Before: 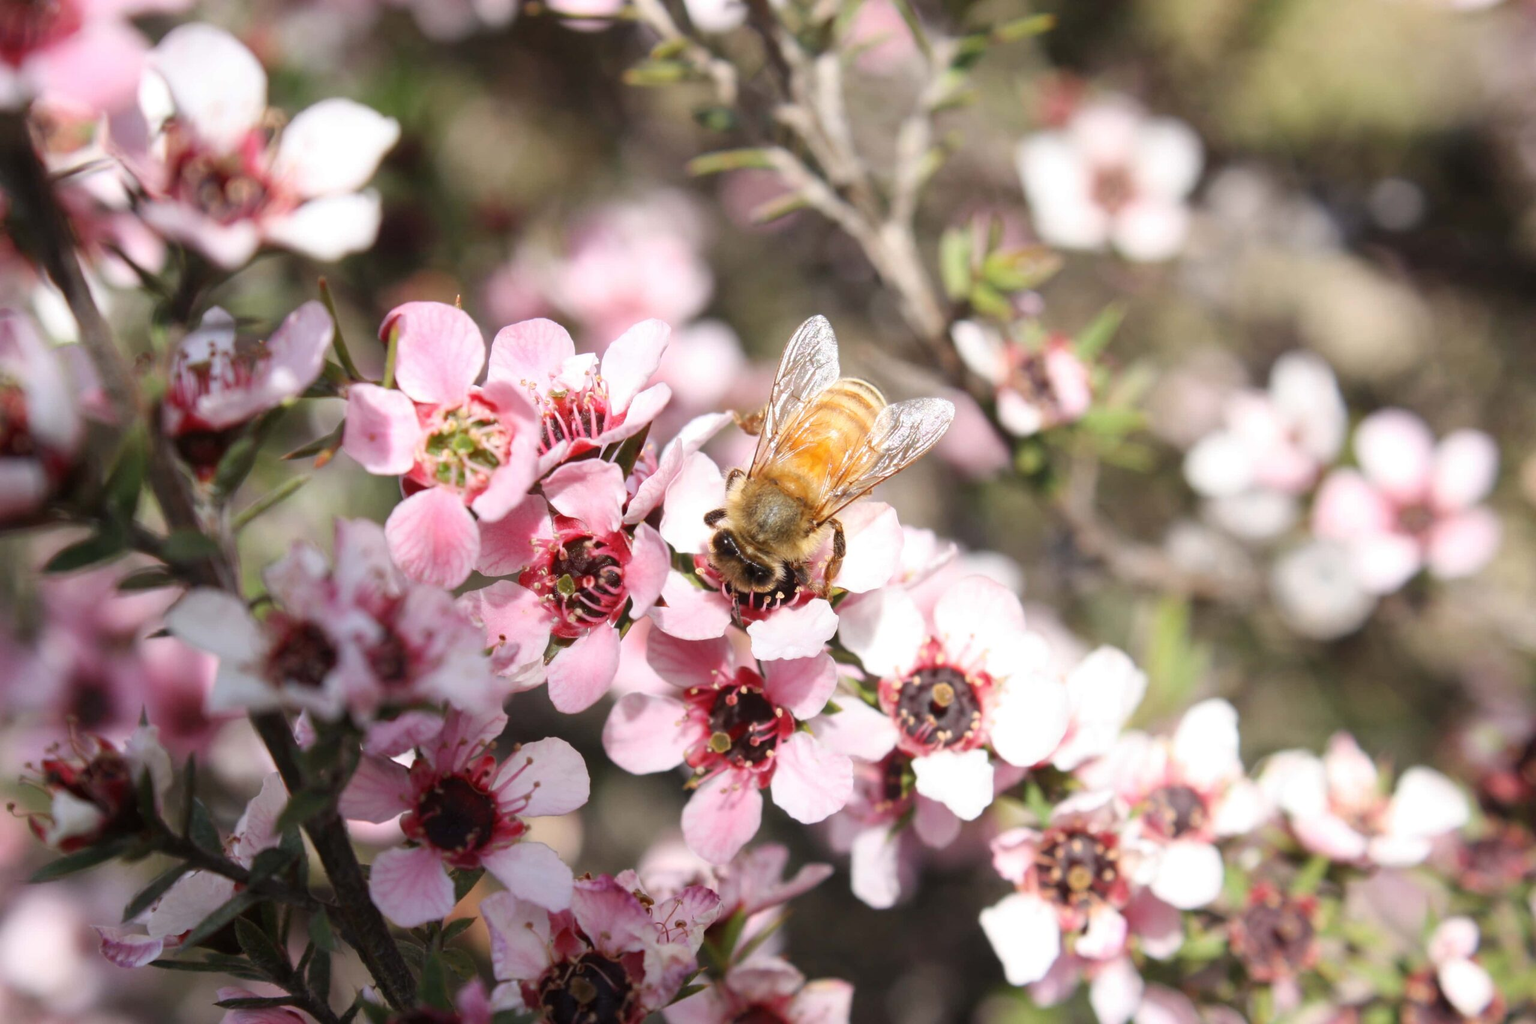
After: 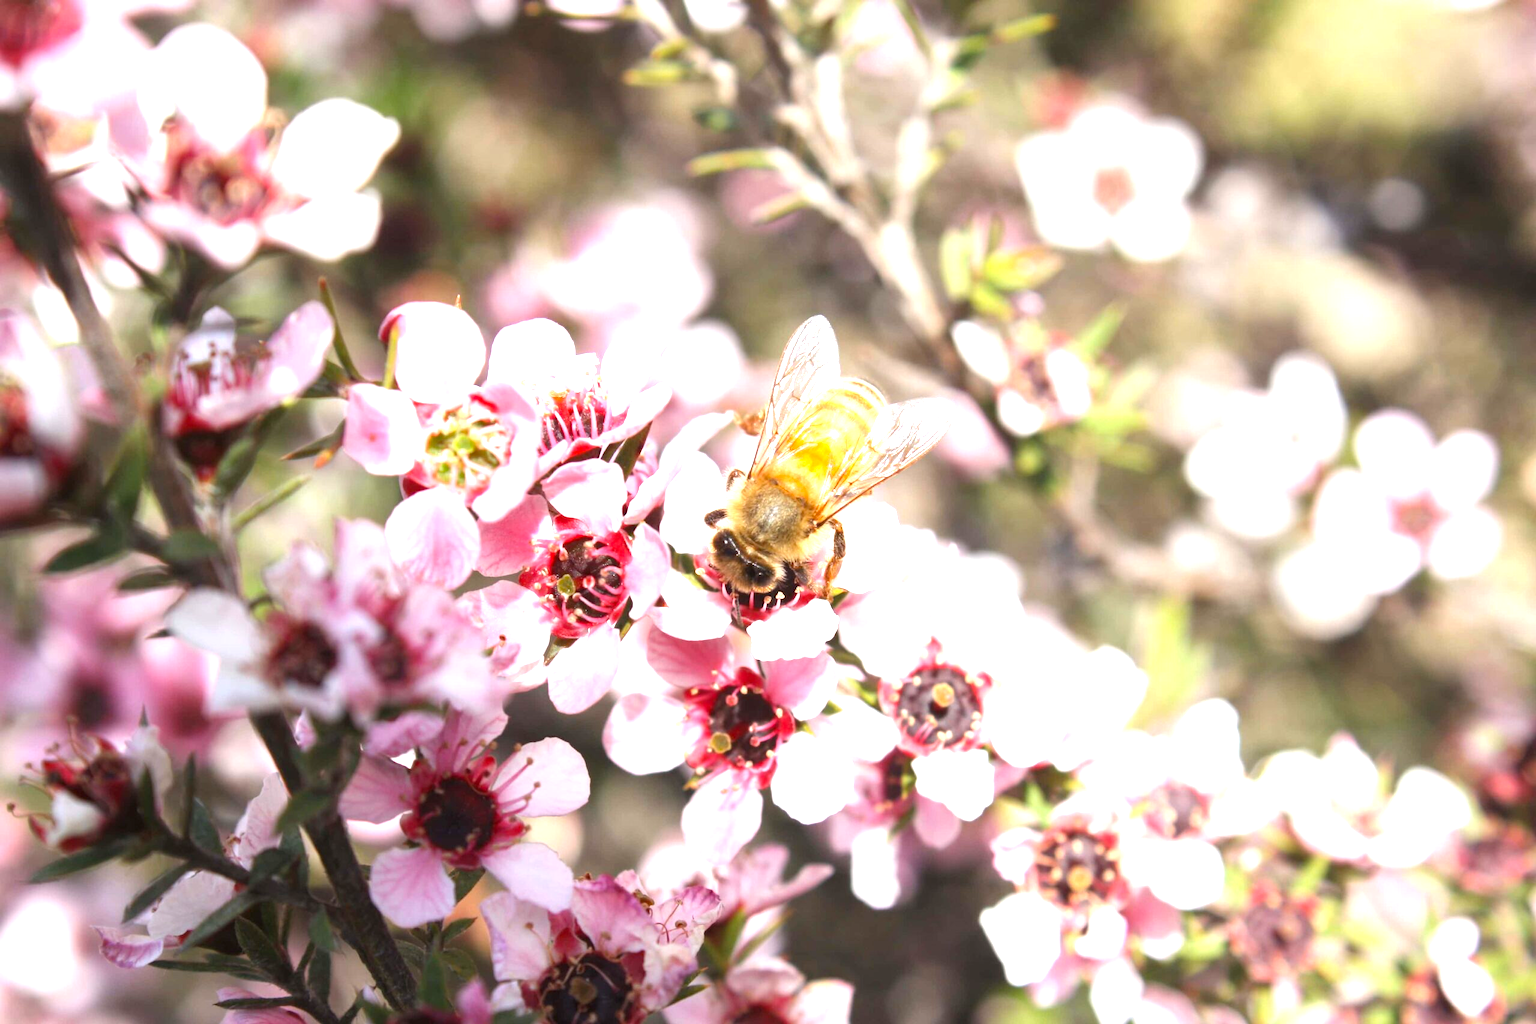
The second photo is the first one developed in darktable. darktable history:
color balance: output saturation 110%
exposure: black level correction 0, exposure 1.1 EV, compensate exposure bias true, compensate highlight preservation false
